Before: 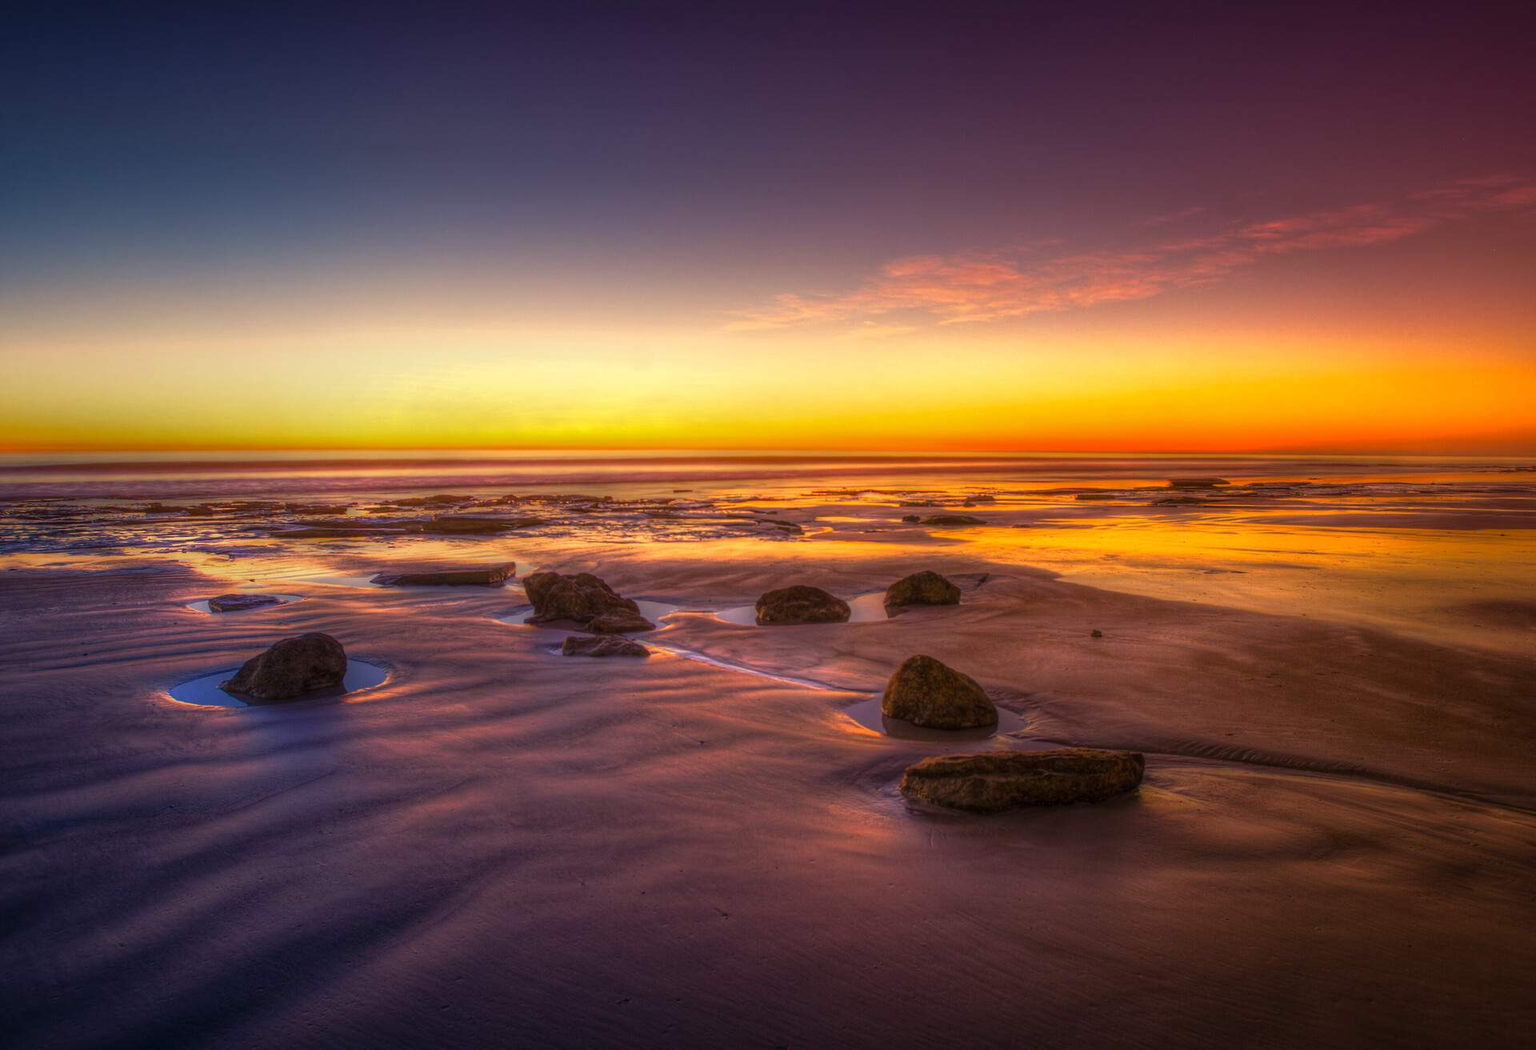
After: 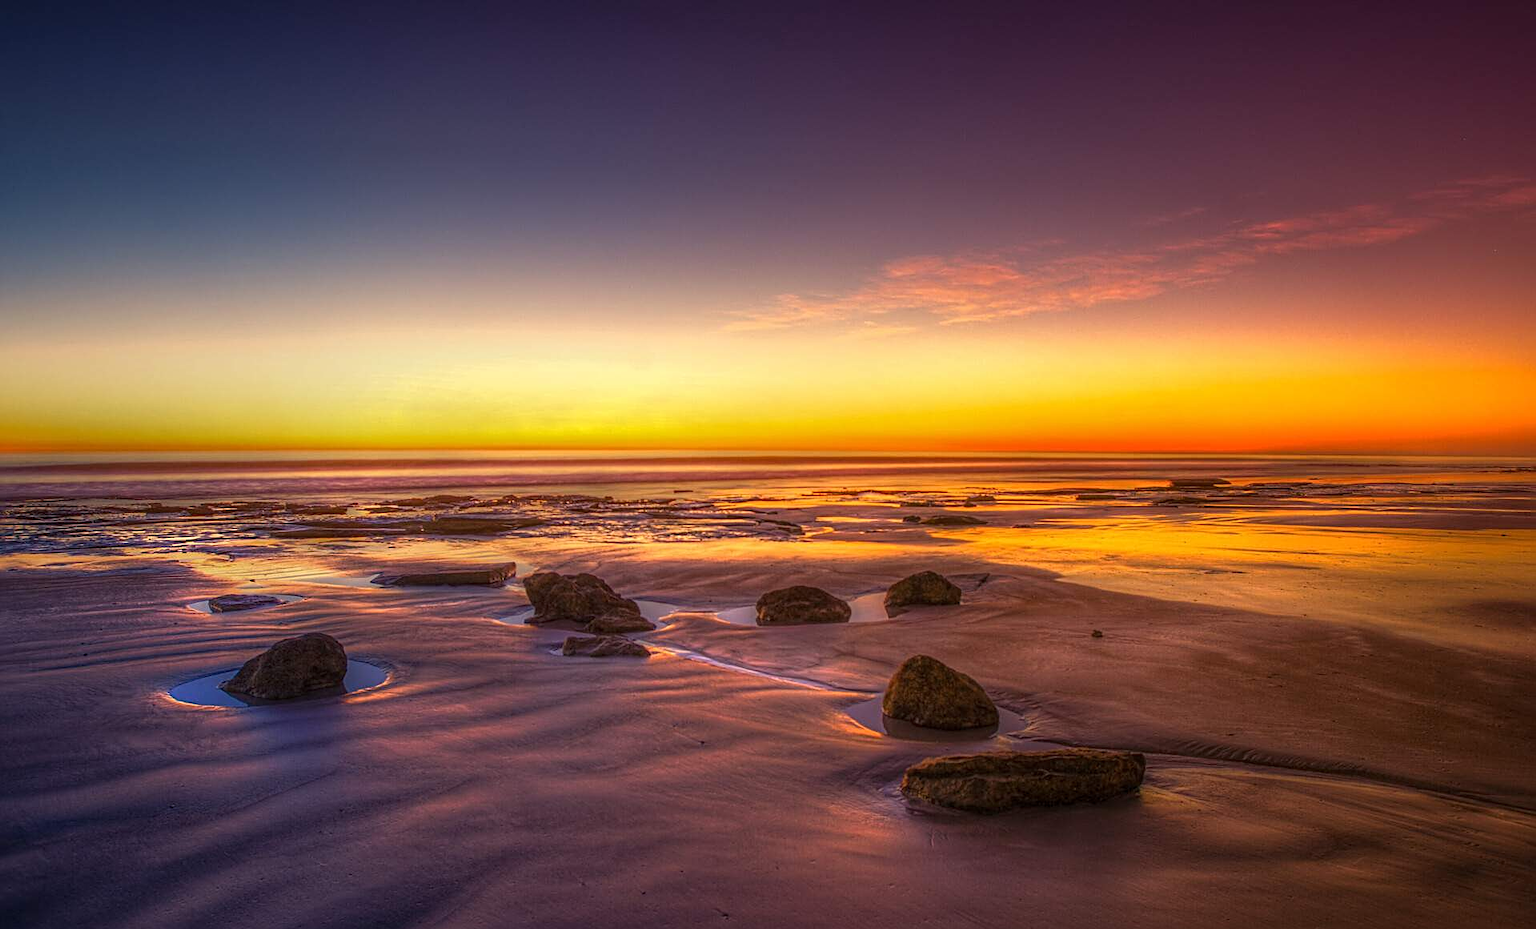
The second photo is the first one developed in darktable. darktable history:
sharpen: radius 2.557, amount 0.652
crop and rotate: top 0%, bottom 11.472%
